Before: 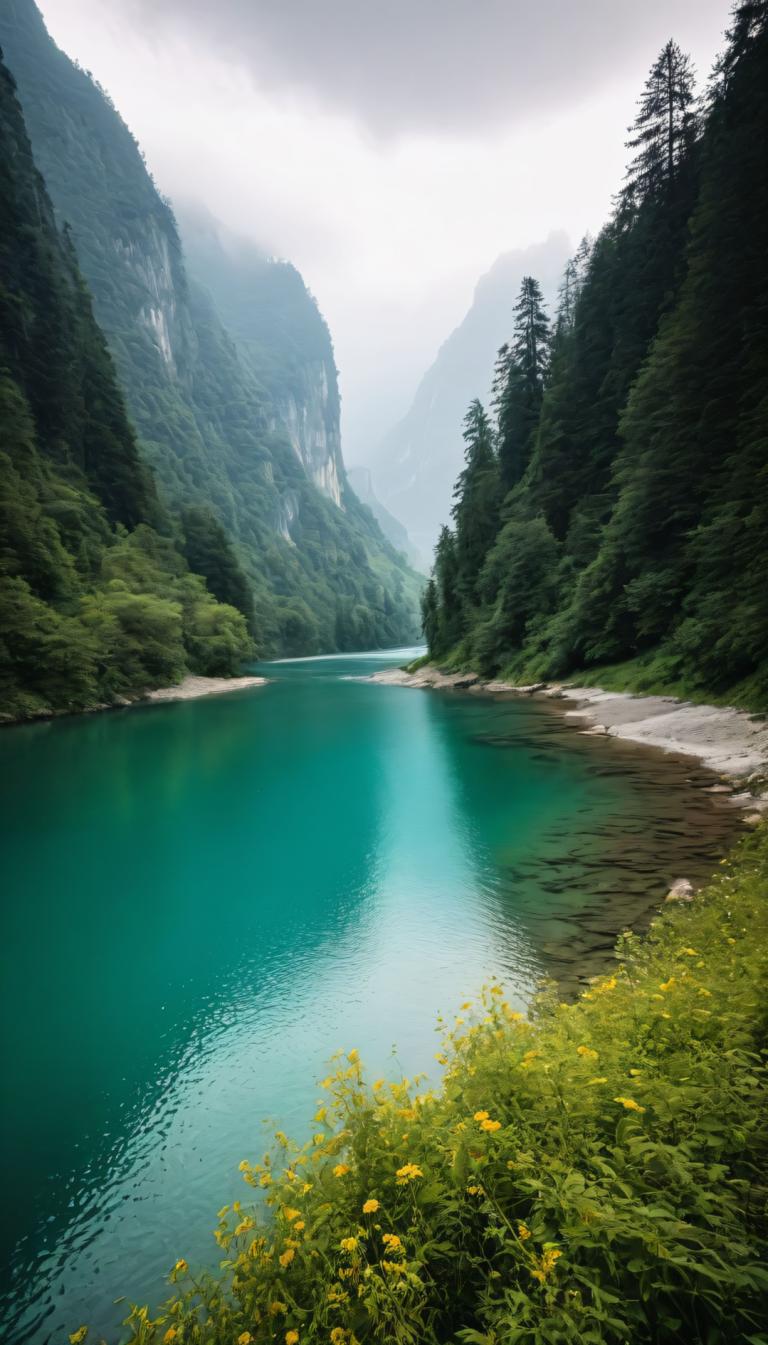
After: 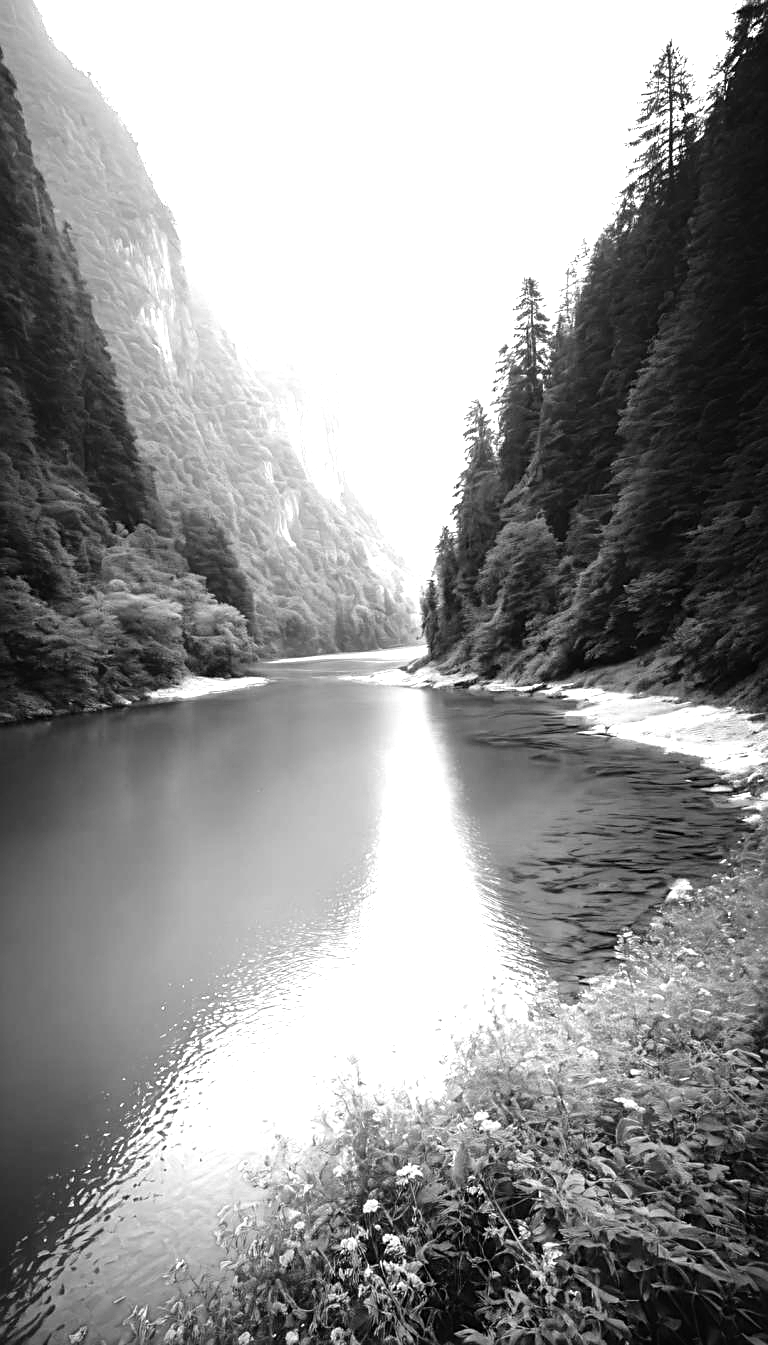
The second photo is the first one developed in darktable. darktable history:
tone equalizer: -8 EV -0.732 EV, -7 EV -0.714 EV, -6 EV -0.636 EV, -5 EV -0.411 EV, -3 EV 0.391 EV, -2 EV 0.6 EV, -1 EV 0.68 EV, +0 EV 0.724 EV, mask exposure compensation -0.492 EV
exposure: black level correction 0, exposure 0.879 EV, compensate highlight preservation false
sharpen: on, module defaults
color calibration: output gray [0.22, 0.42, 0.37, 0], illuminant as shot in camera, x 0.358, y 0.373, temperature 4628.91 K
